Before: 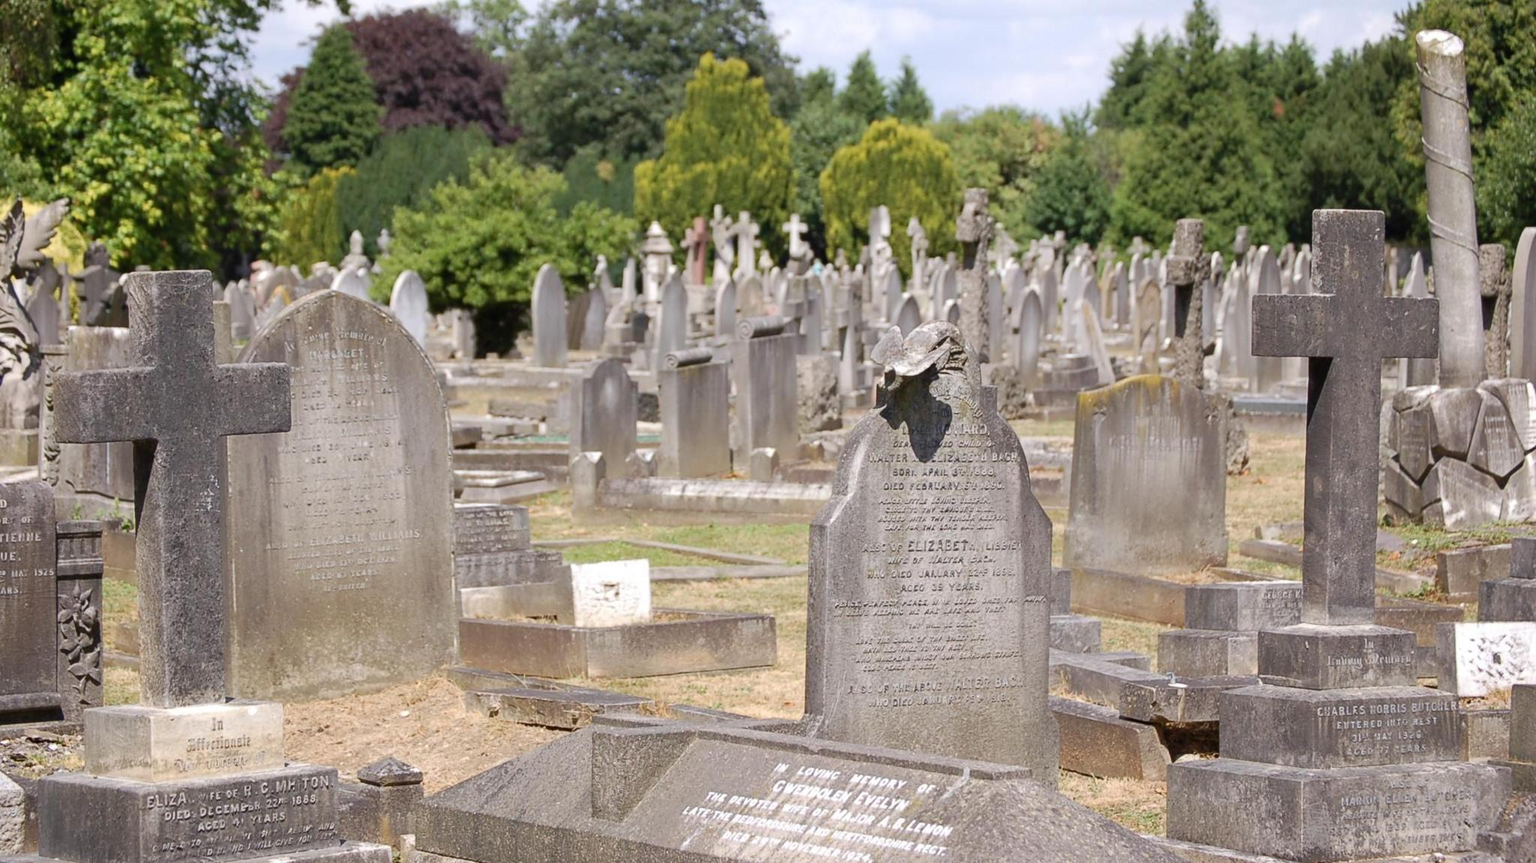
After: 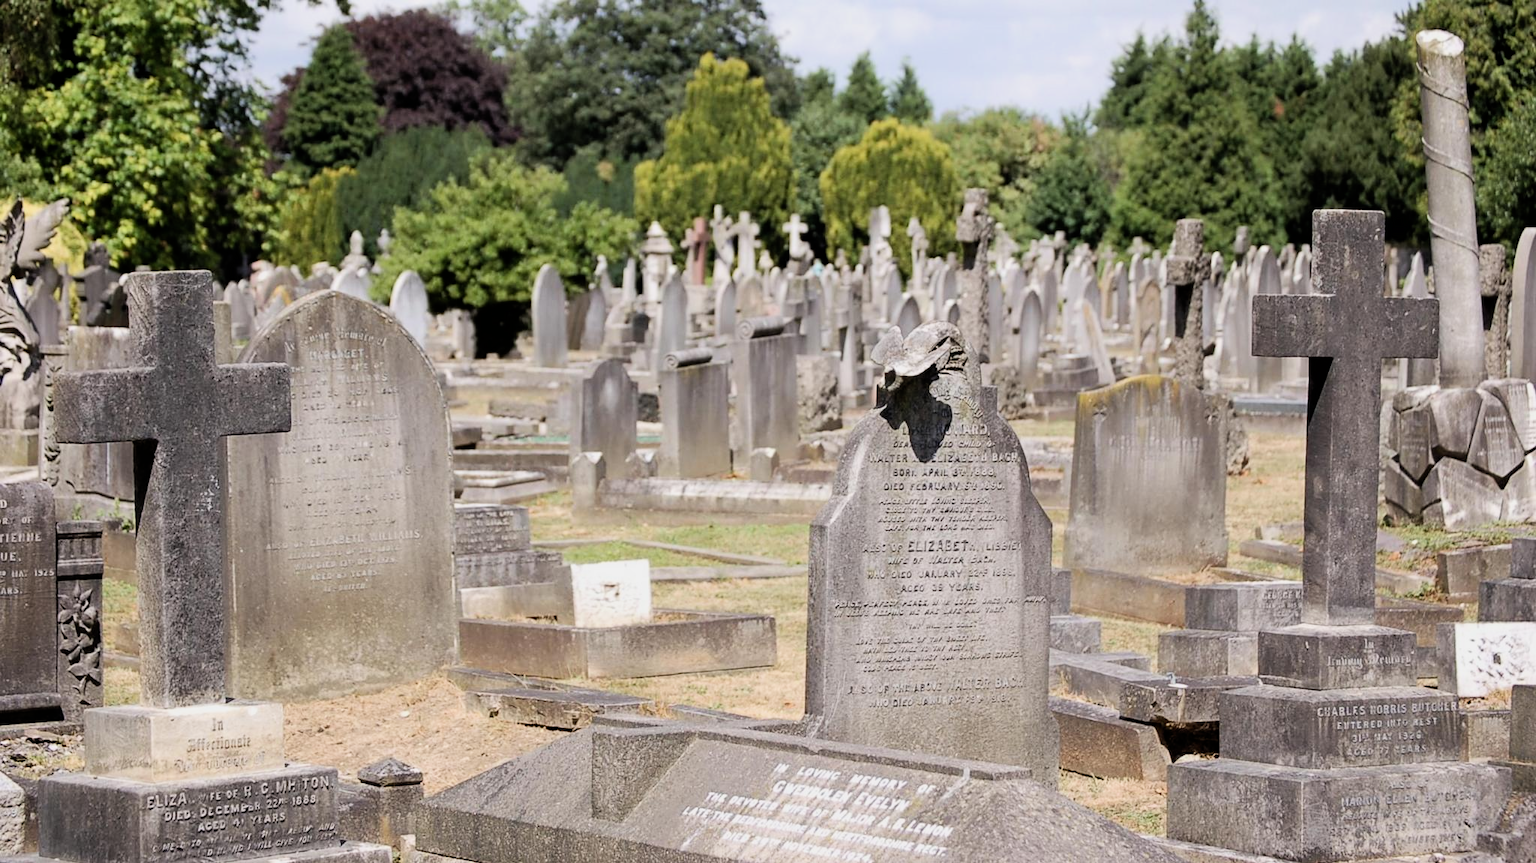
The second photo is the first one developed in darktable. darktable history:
filmic rgb: black relative exposure -16 EV, white relative exposure 6.24 EV, threshold 3.06 EV, structure ↔ texture 99.13%, hardness 5.09, contrast 1.349, enable highlight reconstruction true
exposure: compensate highlight preservation false
